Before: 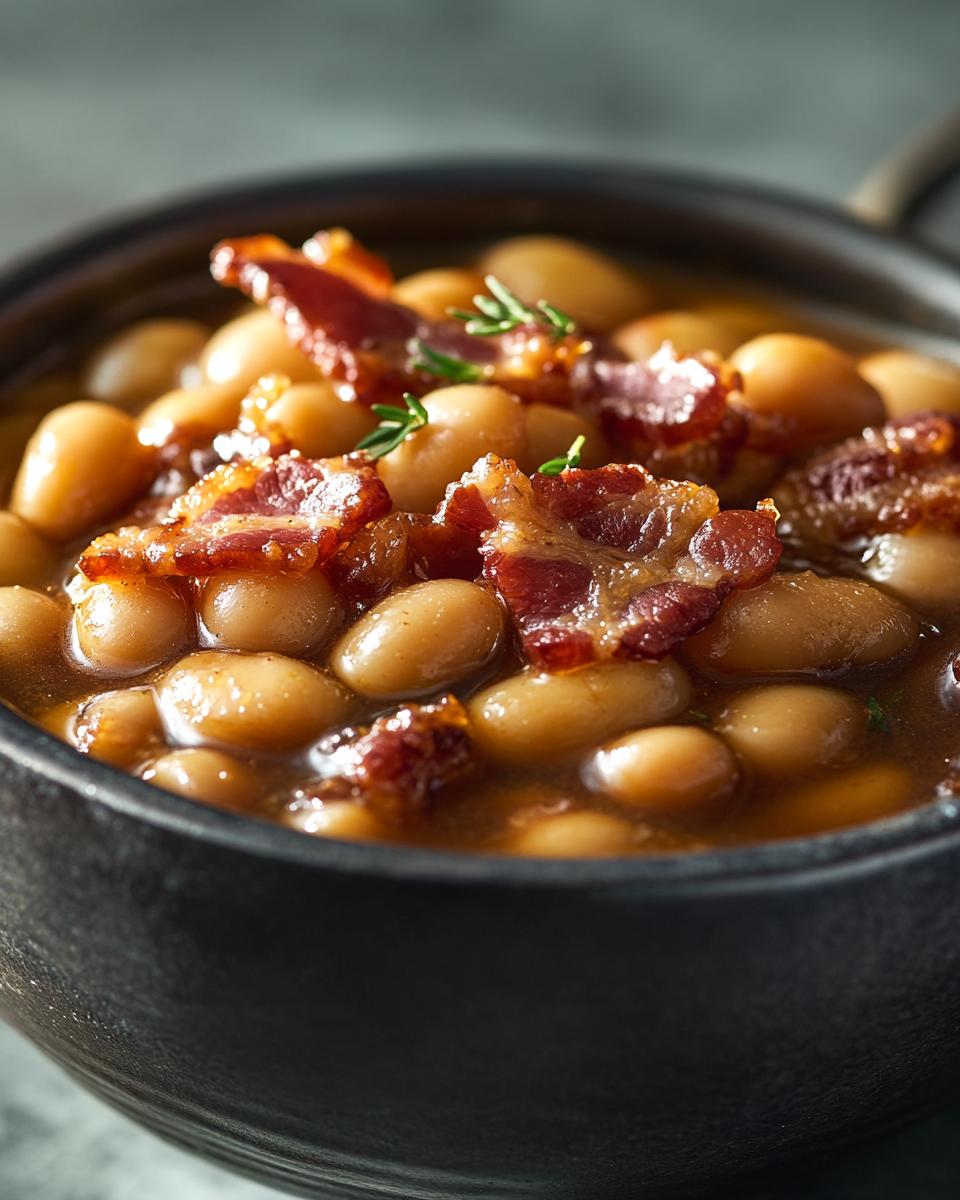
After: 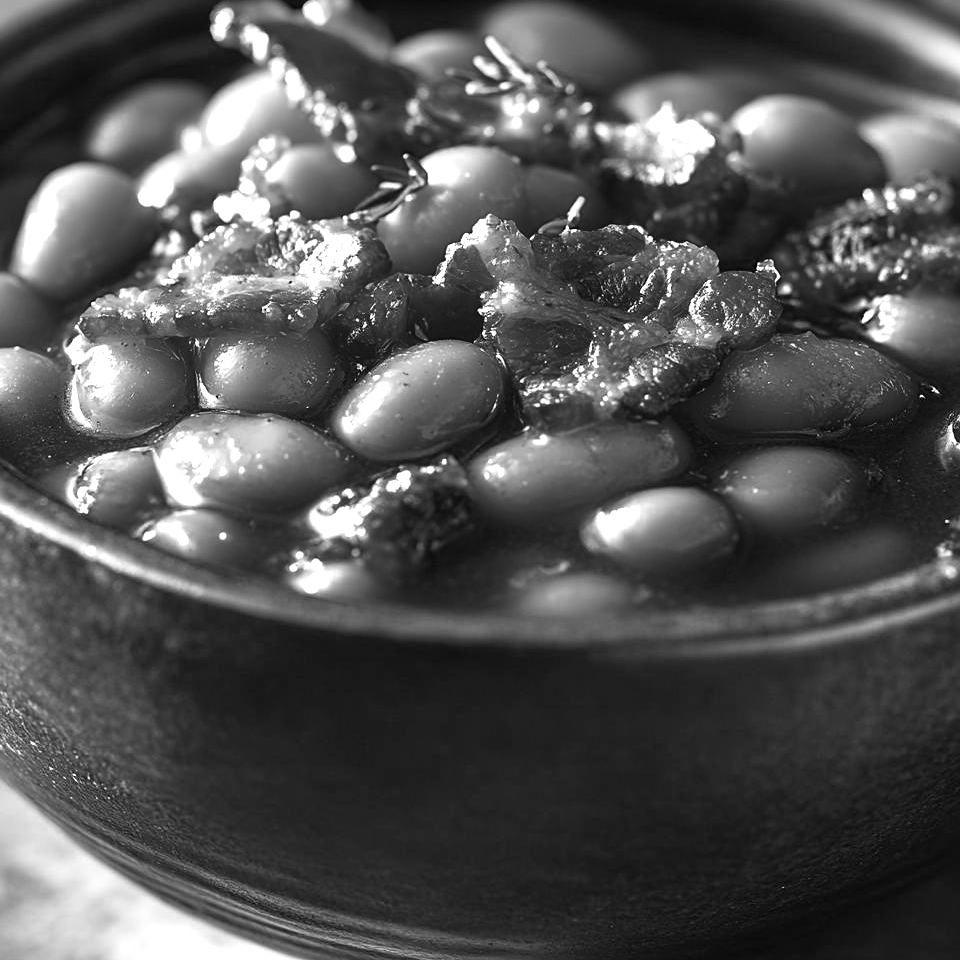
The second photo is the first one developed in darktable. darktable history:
sharpen: amount 0.2
crop and rotate: top 19.998%
white balance: red 0.98, blue 1.61
color calibration: output gray [0.246, 0.254, 0.501, 0], gray › normalize channels true, illuminant same as pipeline (D50), adaptation XYZ, x 0.346, y 0.359, gamut compression 0
